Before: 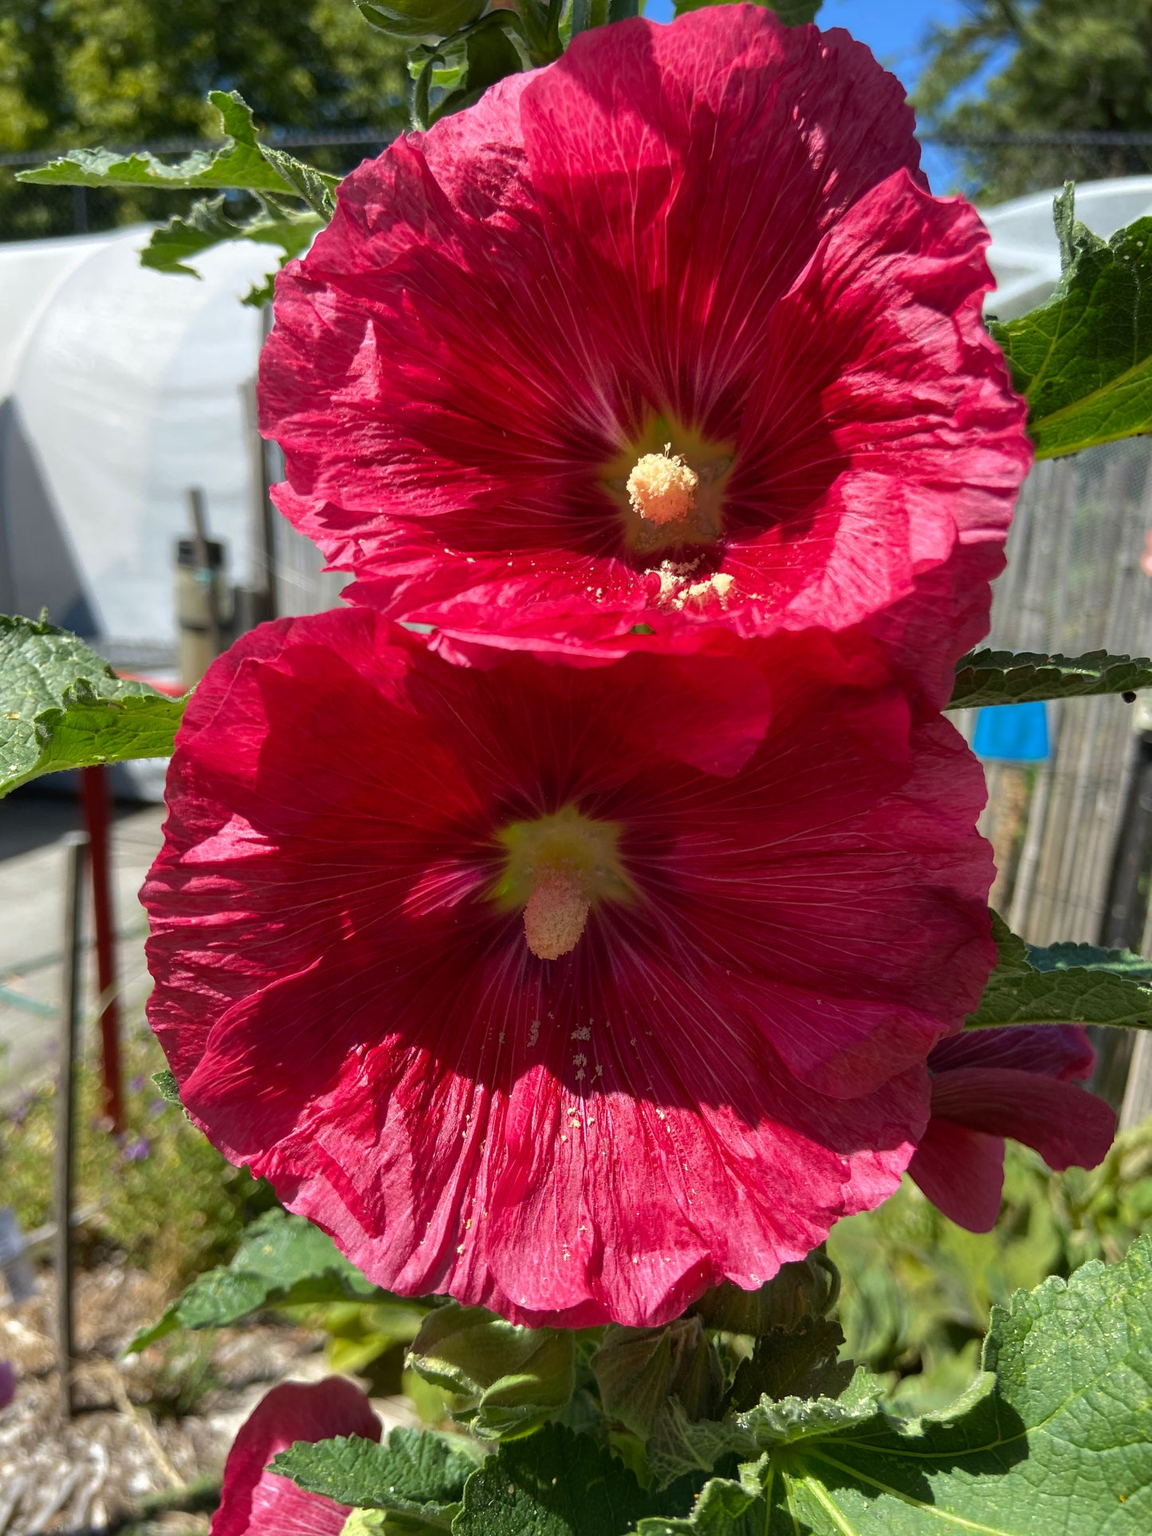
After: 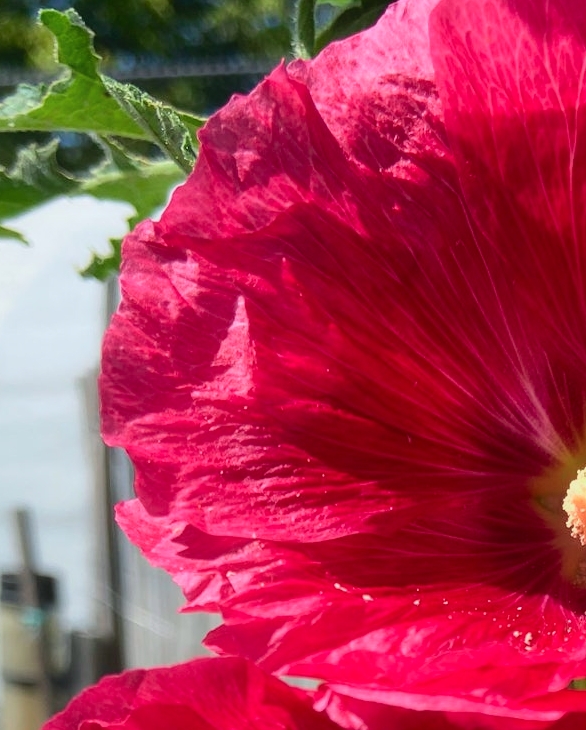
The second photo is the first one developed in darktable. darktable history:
crop: left 15.452%, top 5.459%, right 43.956%, bottom 56.62%
contrast equalizer: y [[0.5, 0.486, 0.447, 0.446, 0.489, 0.5], [0.5 ×6], [0.5 ×6], [0 ×6], [0 ×6]]
tone curve: curves: ch0 [(0, 0.025) (0.15, 0.143) (0.452, 0.486) (0.751, 0.788) (1, 0.961)]; ch1 [(0, 0) (0.43, 0.408) (0.476, 0.469) (0.497, 0.494) (0.546, 0.571) (0.566, 0.607) (0.62, 0.657) (1, 1)]; ch2 [(0, 0) (0.386, 0.397) (0.505, 0.498) (0.547, 0.546) (0.579, 0.58) (1, 1)], color space Lab, independent channels, preserve colors none
